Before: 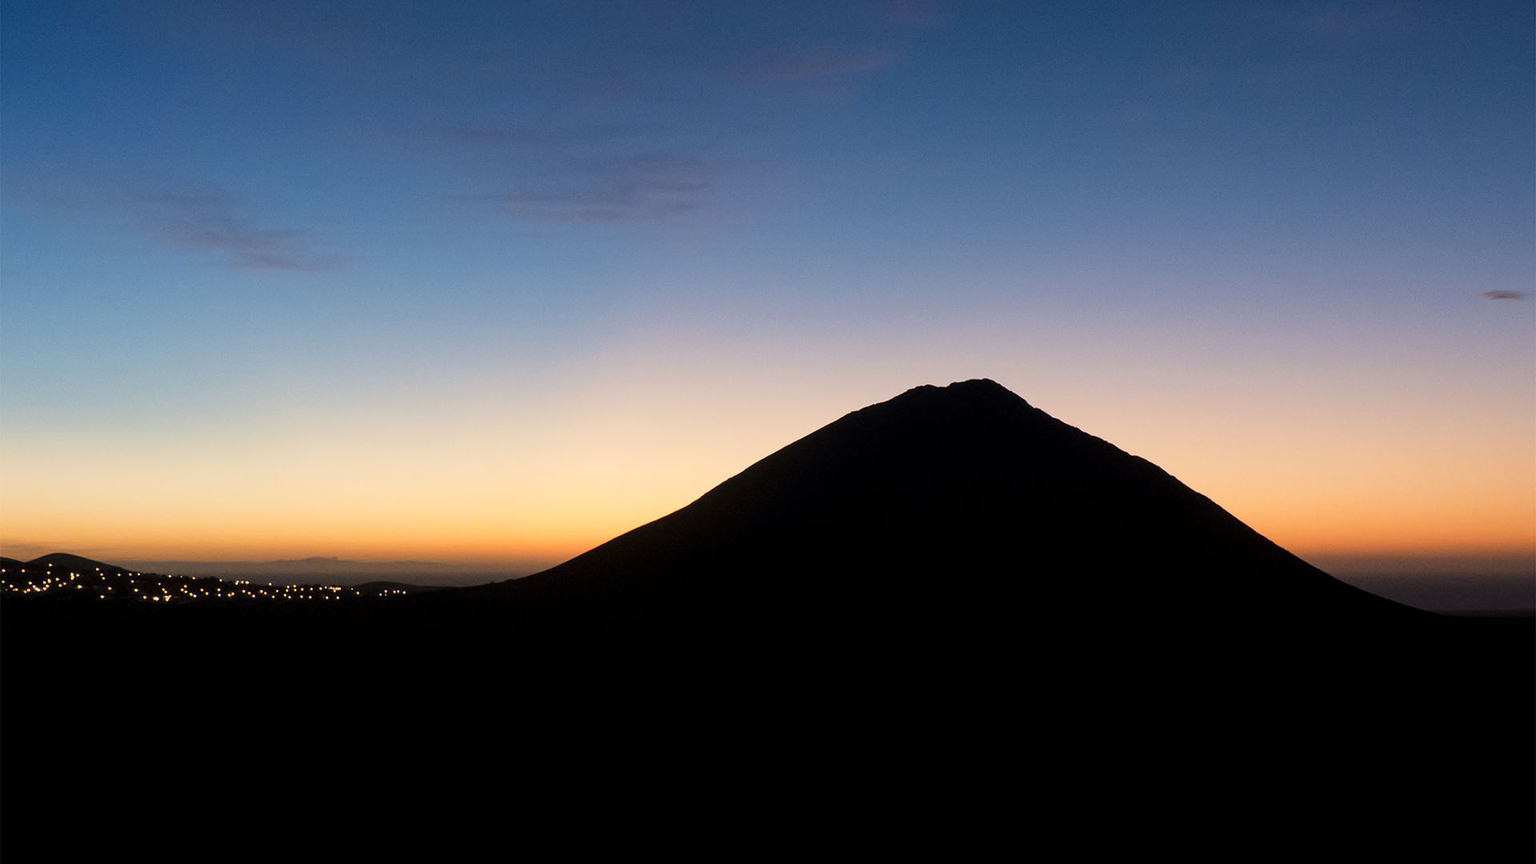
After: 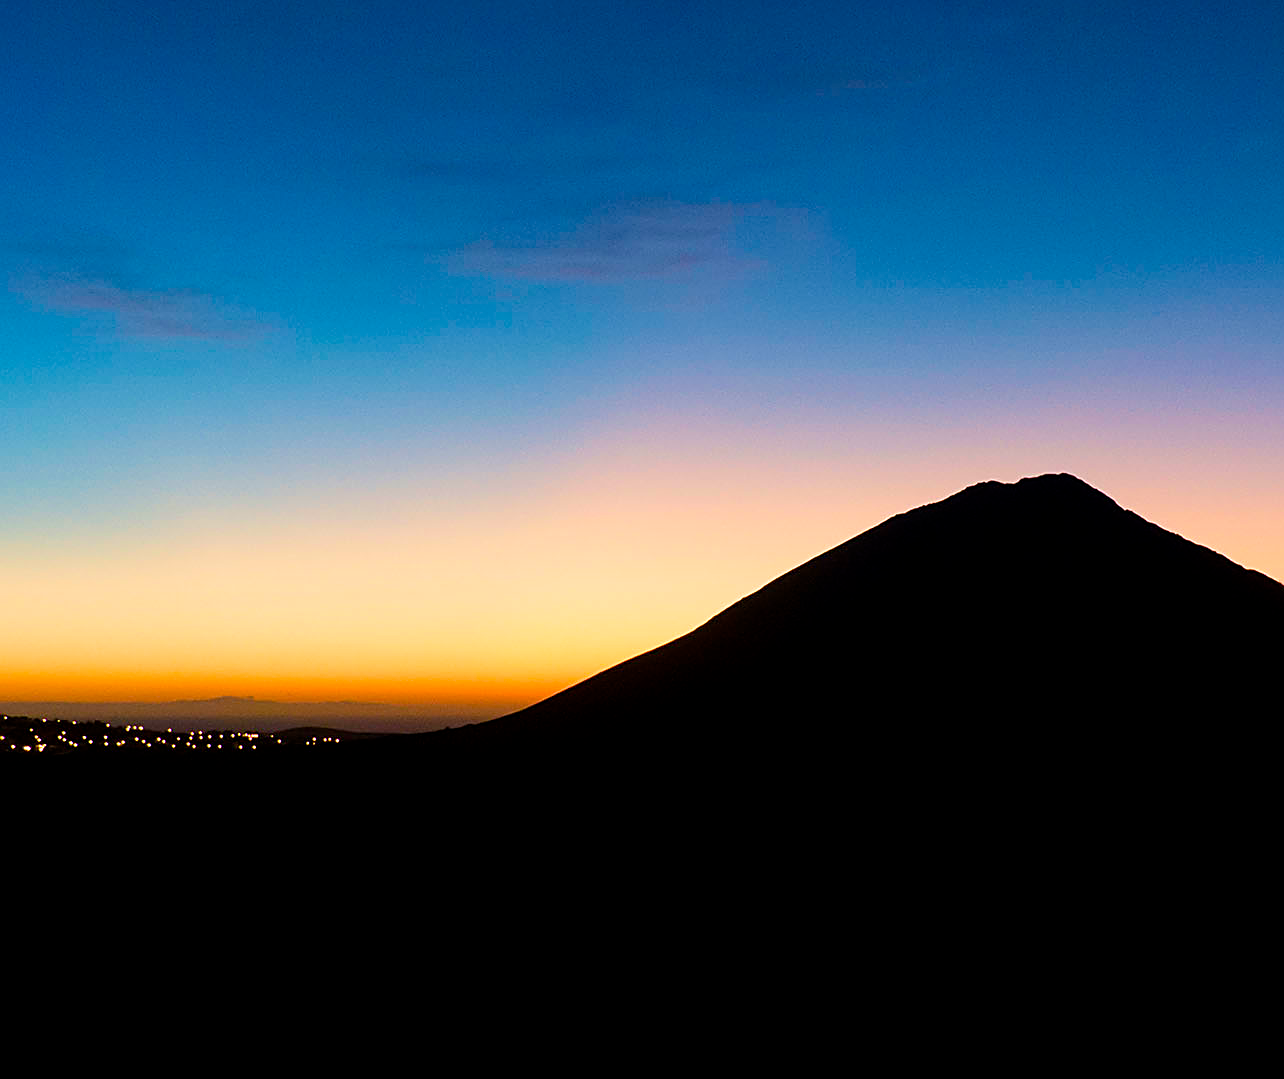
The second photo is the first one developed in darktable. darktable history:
crop and rotate: left 8.793%, right 24.31%
sharpen: on, module defaults
velvia: strength 51.22%, mid-tones bias 0.512
